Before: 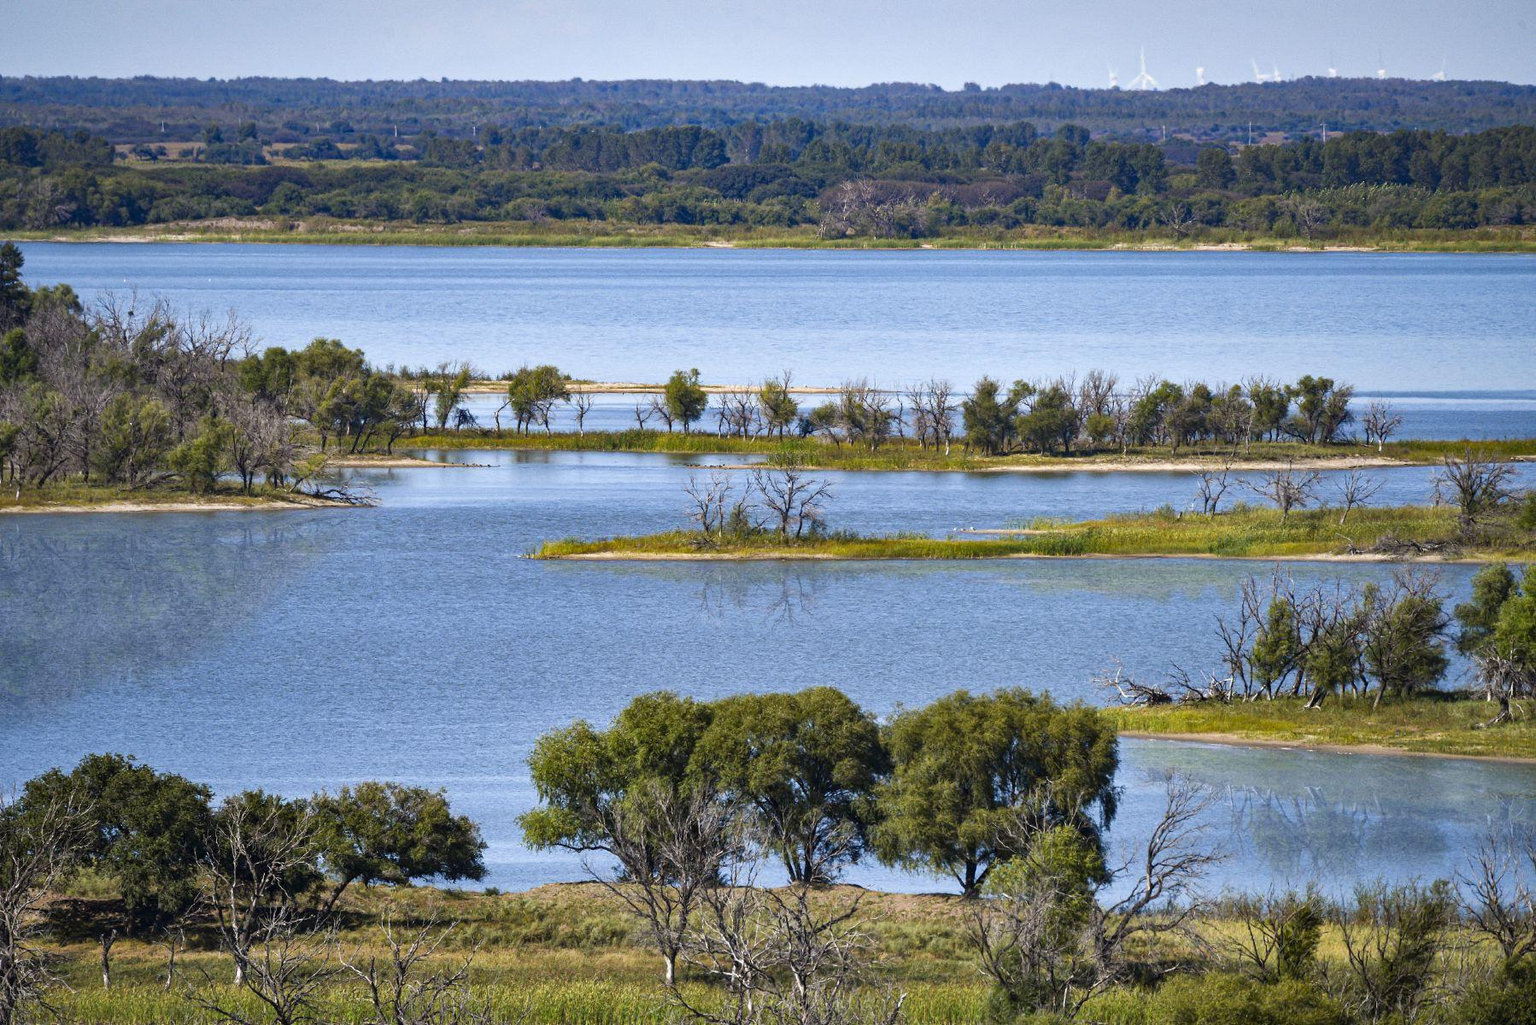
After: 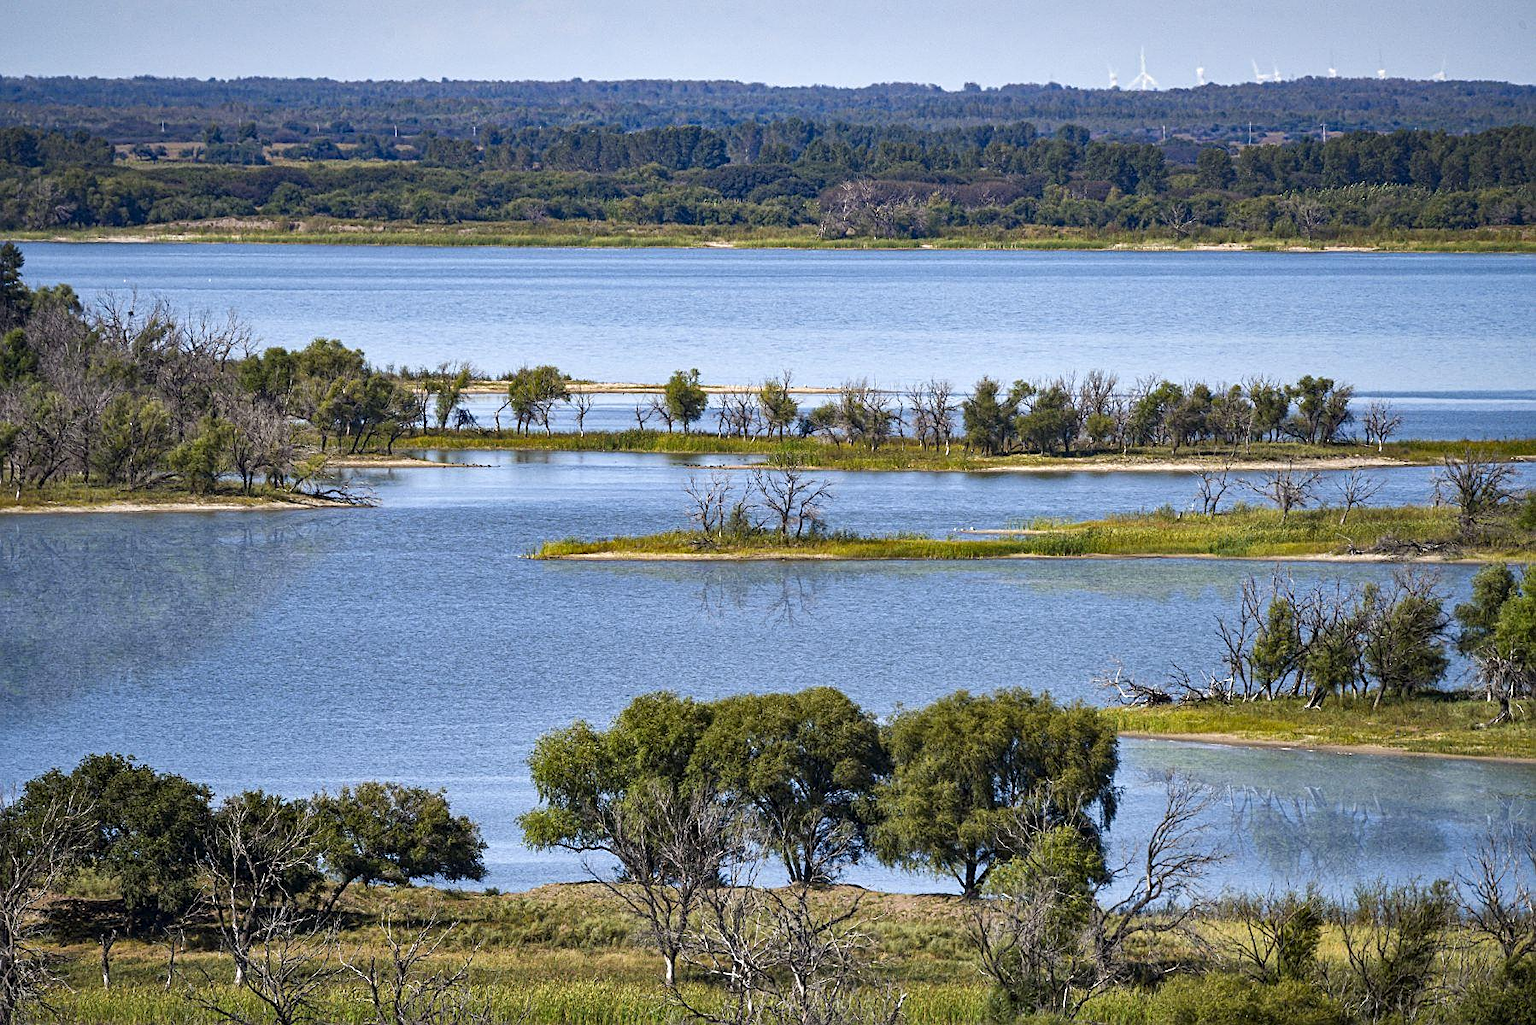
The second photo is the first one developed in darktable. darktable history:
sharpen: on, module defaults
local contrast: highlights 101%, shadows 99%, detail 120%, midtone range 0.2
